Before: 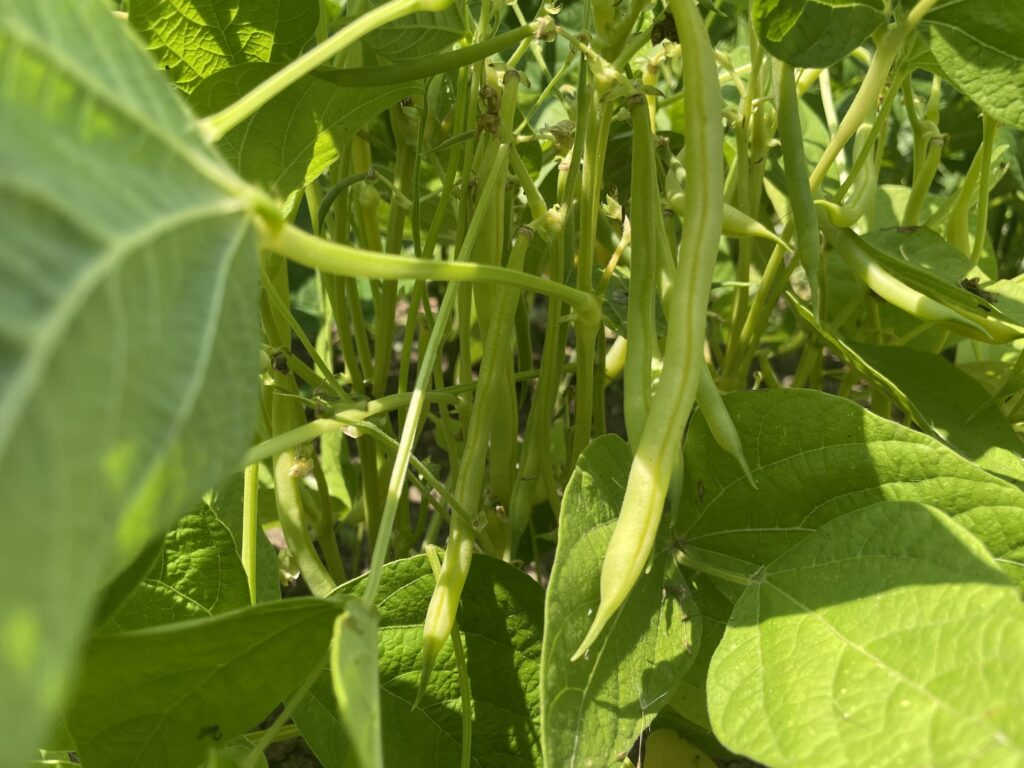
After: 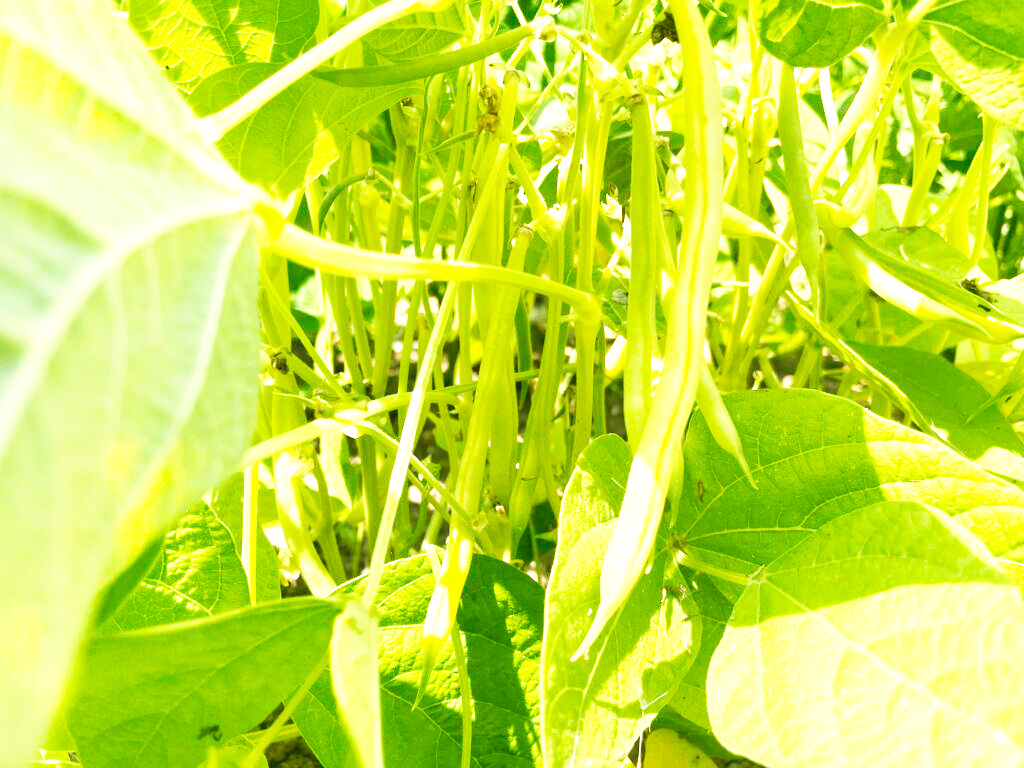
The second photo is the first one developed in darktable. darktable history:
base curve: curves: ch0 [(0, 0) (0.007, 0.004) (0.027, 0.03) (0.046, 0.07) (0.207, 0.54) (0.442, 0.872) (0.673, 0.972) (1, 1)], preserve colors none
exposure: black level correction 0, exposure 1.199 EV, compensate exposure bias true, compensate highlight preservation false
